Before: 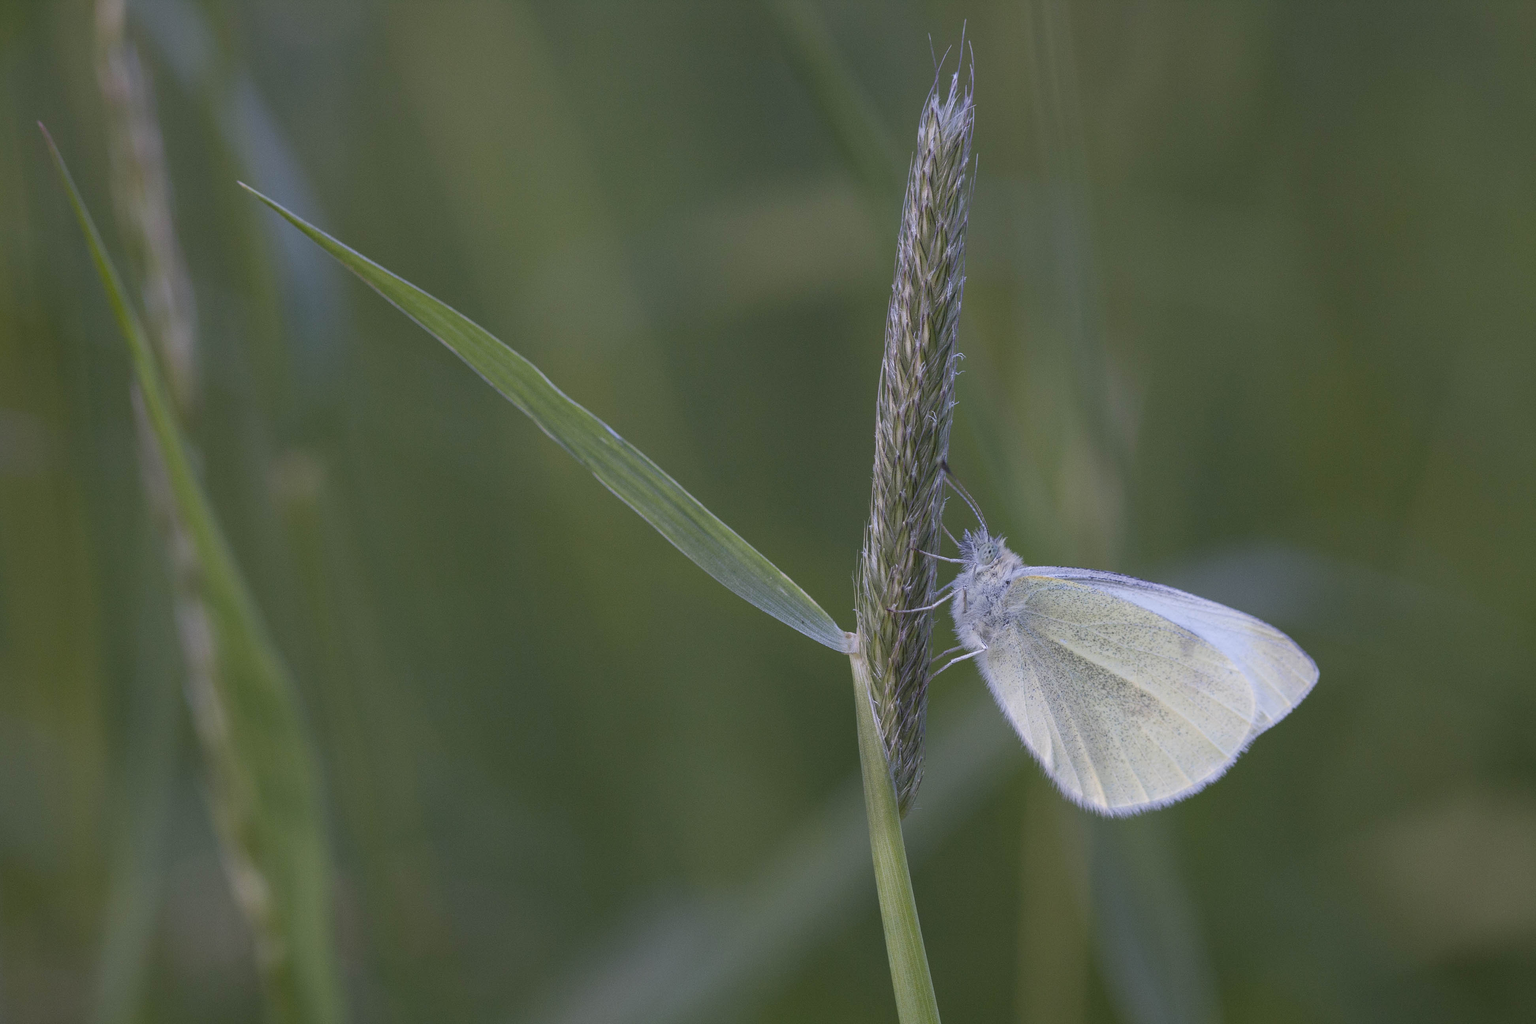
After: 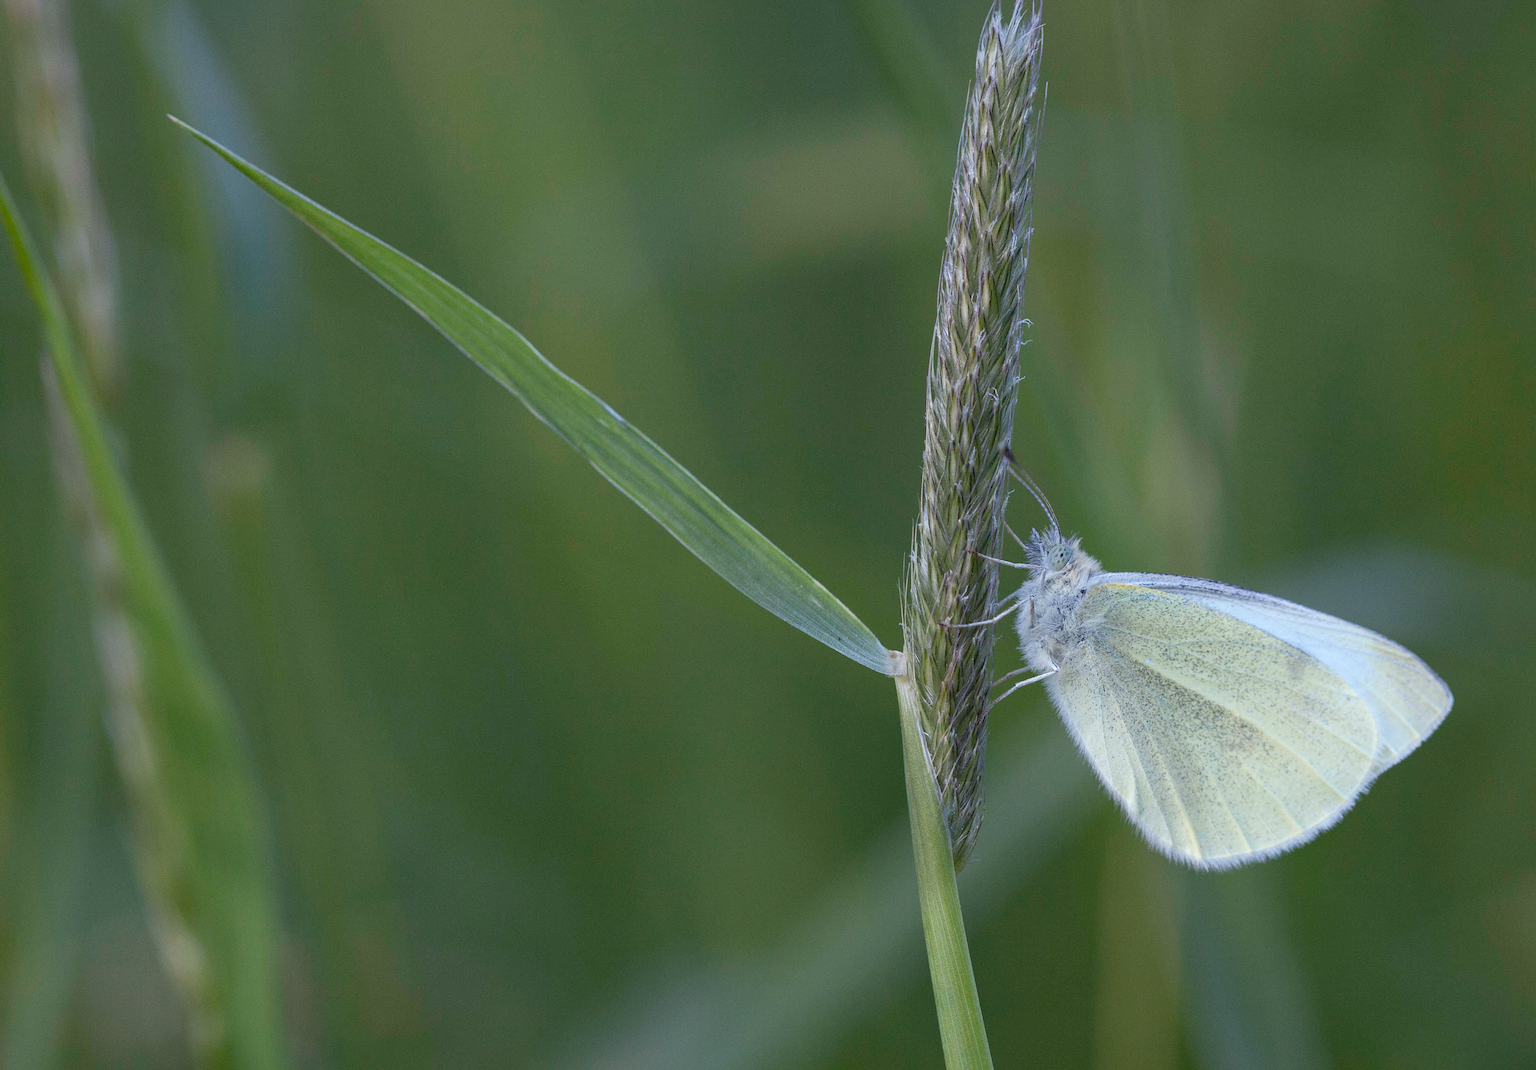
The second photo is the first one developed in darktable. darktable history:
crop: left 6.304%, top 8.295%, right 9.552%, bottom 3.753%
exposure: black level correction 0.005, exposure 0.28 EV, compensate highlight preservation false
color correction: highlights a* -8.04, highlights b* 3.64
